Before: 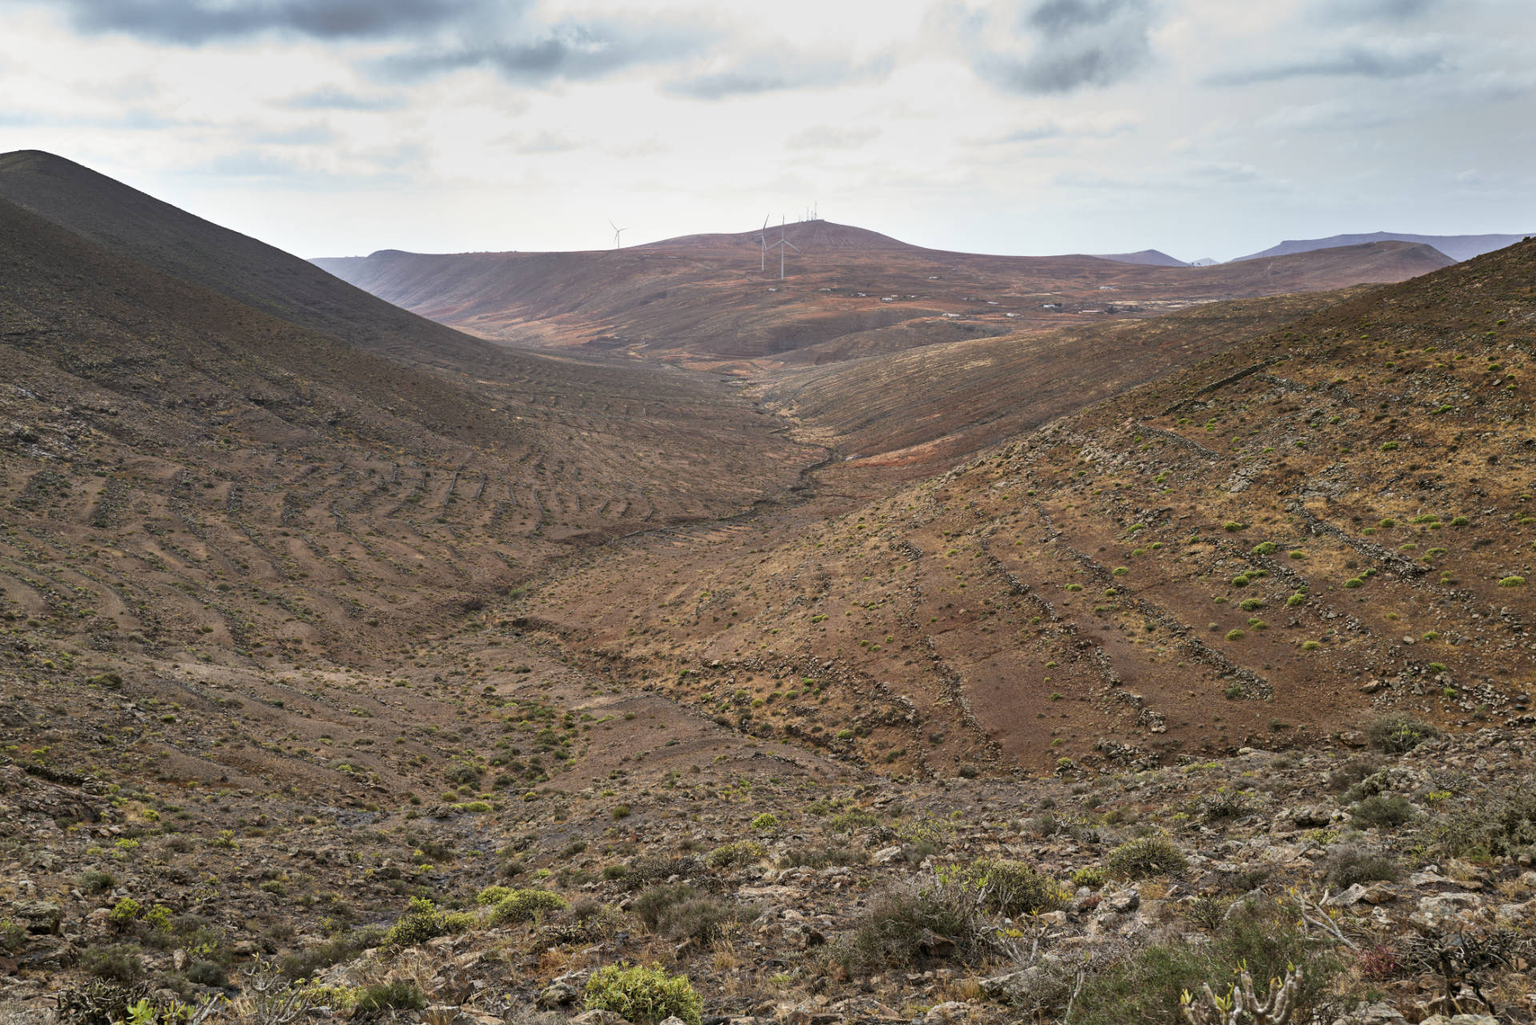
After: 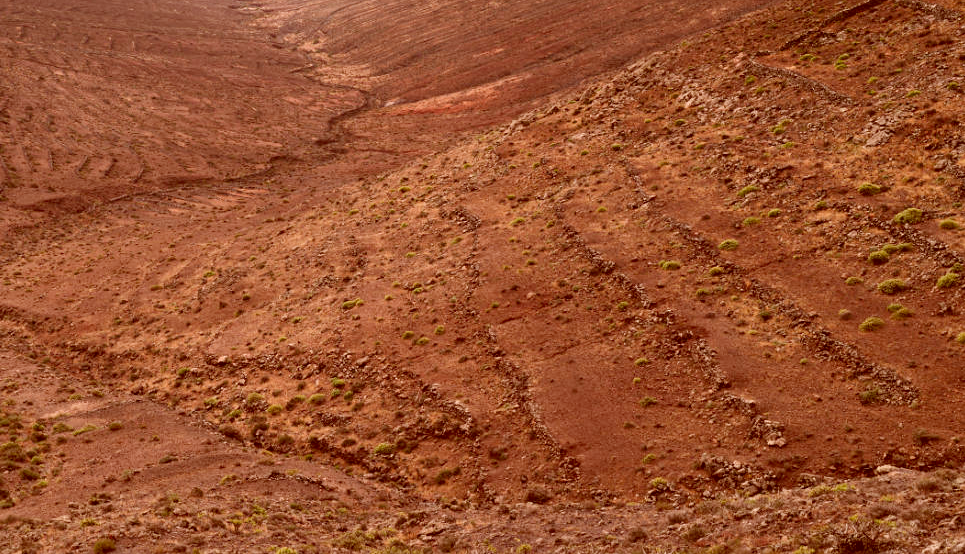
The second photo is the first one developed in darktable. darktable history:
crop: left 35.03%, top 36.625%, right 14.663%, bottom 20.057%
color correction: highlights a* 9.03, highlights b* 8.71, shadows a* 40, shadows b* 40, saturation 0.8
